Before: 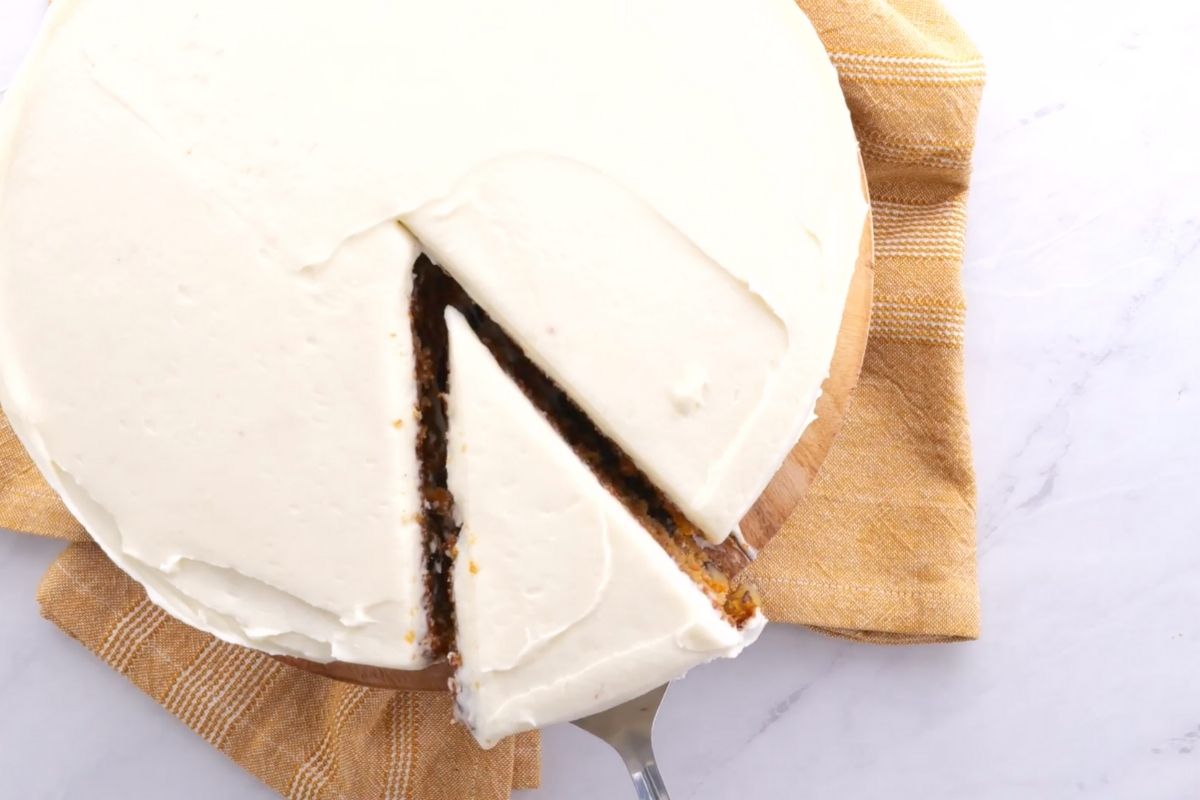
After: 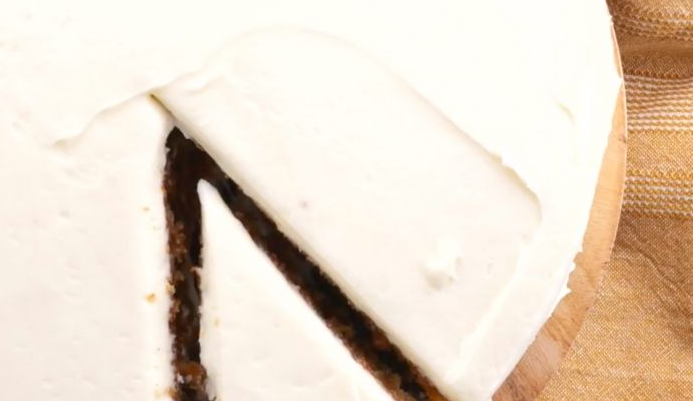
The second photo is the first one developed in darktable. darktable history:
crop: left 20.617%, top 15.859%, right 21.563%, bottom 33.972%
